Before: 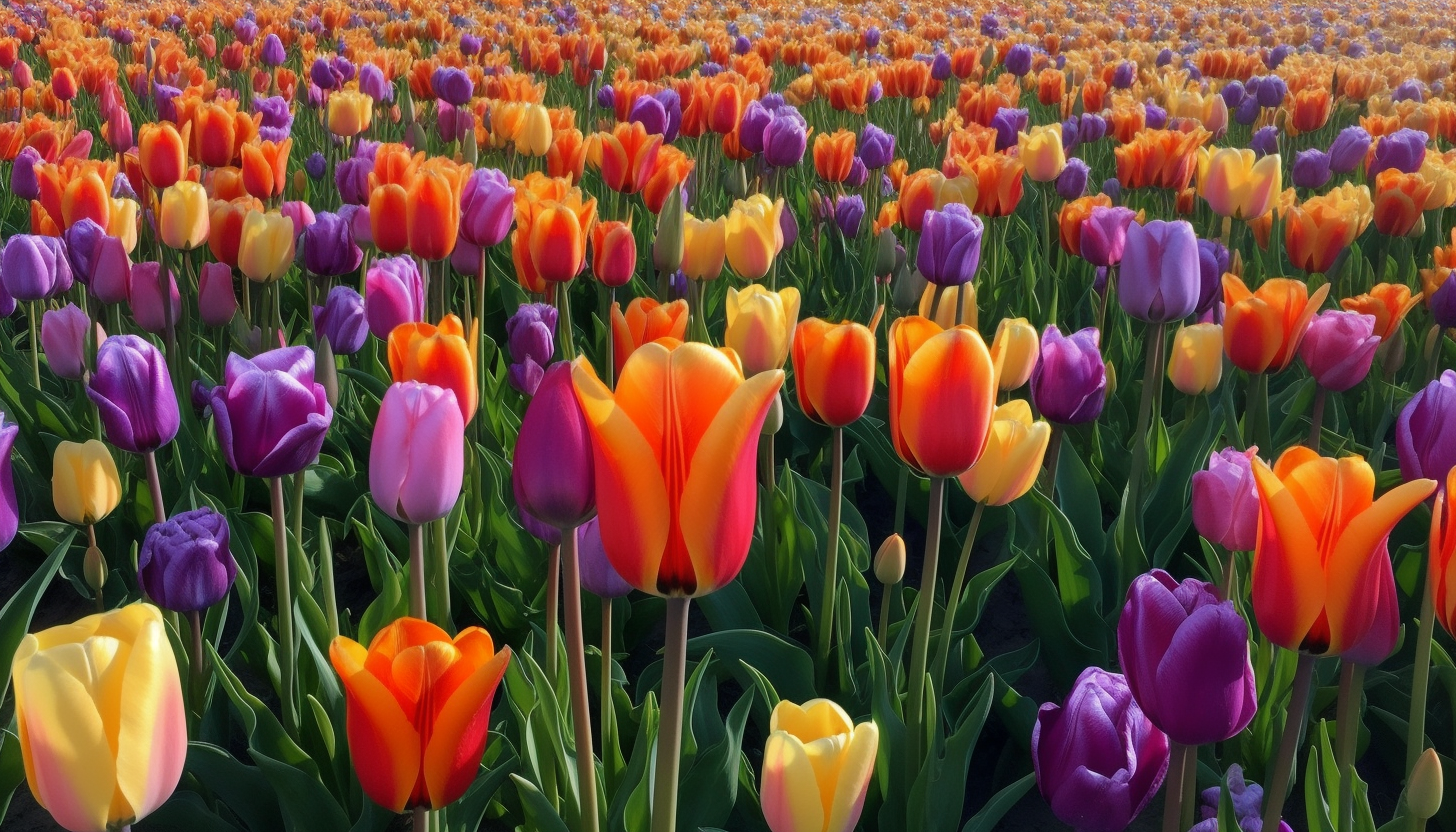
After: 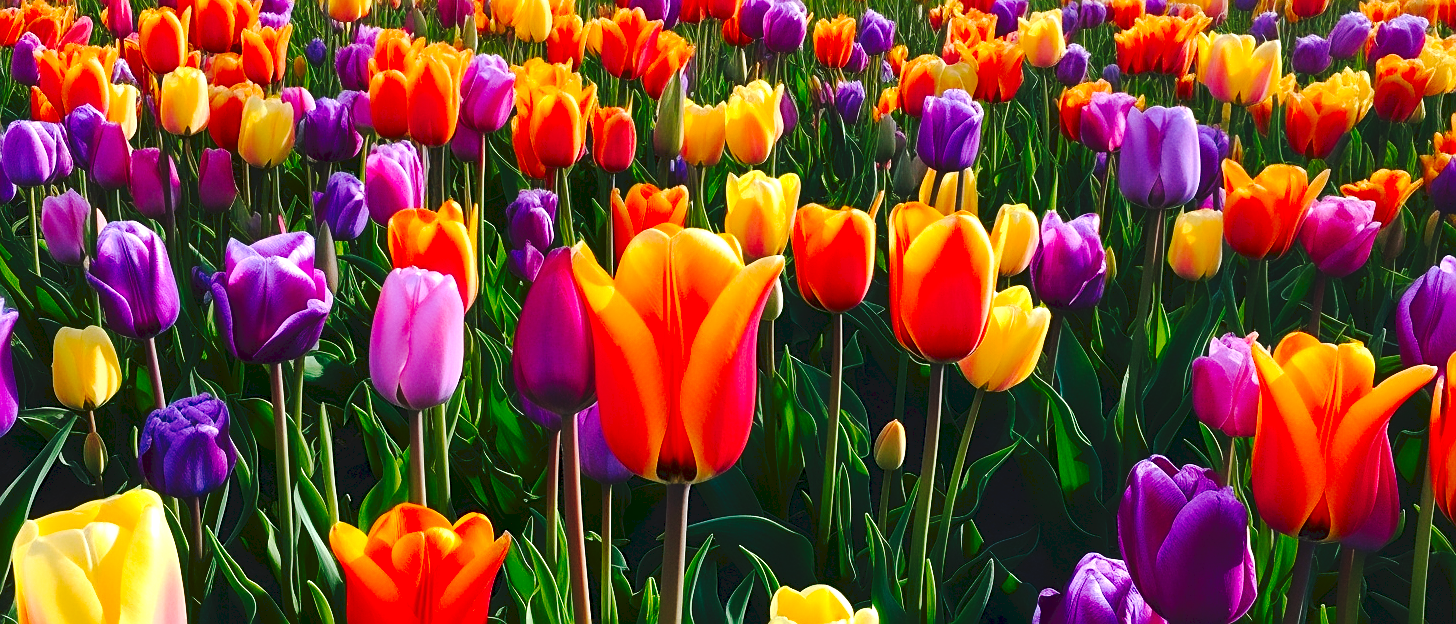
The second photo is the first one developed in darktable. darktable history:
tone equalizer: on, module defaults
color balance: contrast 6.48%, output saturation 113.3%
crop: top 13.819%, bottom 11.169%
exposure: black level correction 0.001, exposure 0.5 EV, compensate exposure bias true, compensate highlight preservation false
sharpen: on, module defaults
contrast brightness saturation: contrast 0.07, brightness -0.13, saturation 0.06
tone curve: curves: ch0 [(0, 0) (0.003, 0.076) (0.011, 0.081) (0.025, 0.084) (0.044, 0.092) (0.069, 0.1) (0.1, 0.117) (0.136, 0.144) (0.177, 0.186) (0.224, 0.237) (0.277, 0.306) (0.335, 0.39) (0.399, 0.494) (0.468, 0.574) (0.543, 0.666) (0.623, 0.722) (0.709, 0.79) (0.801, 0.855) (0.898, 0.926) (1, 1)], preserve colors none
